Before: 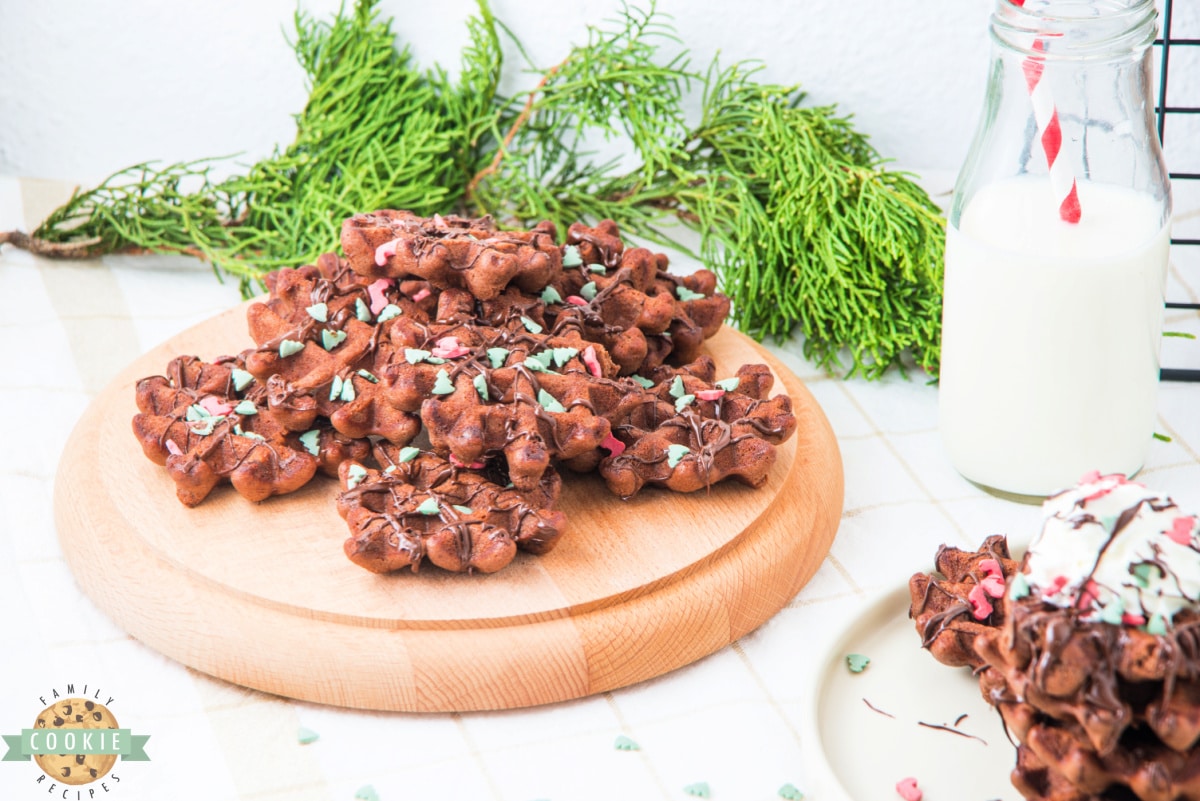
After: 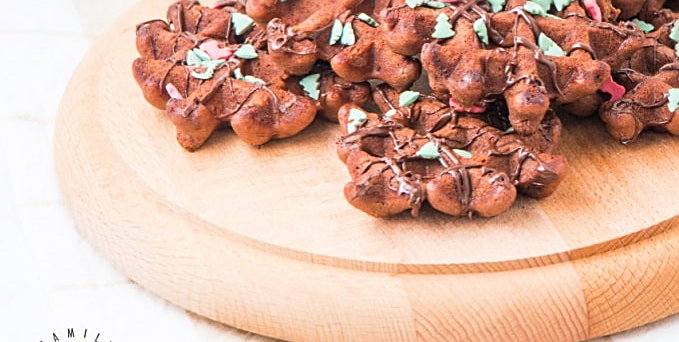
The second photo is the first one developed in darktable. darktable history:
sharpen: amount 0.559
crop: top 44.512%, right 43.411%, bottom 12.725%
